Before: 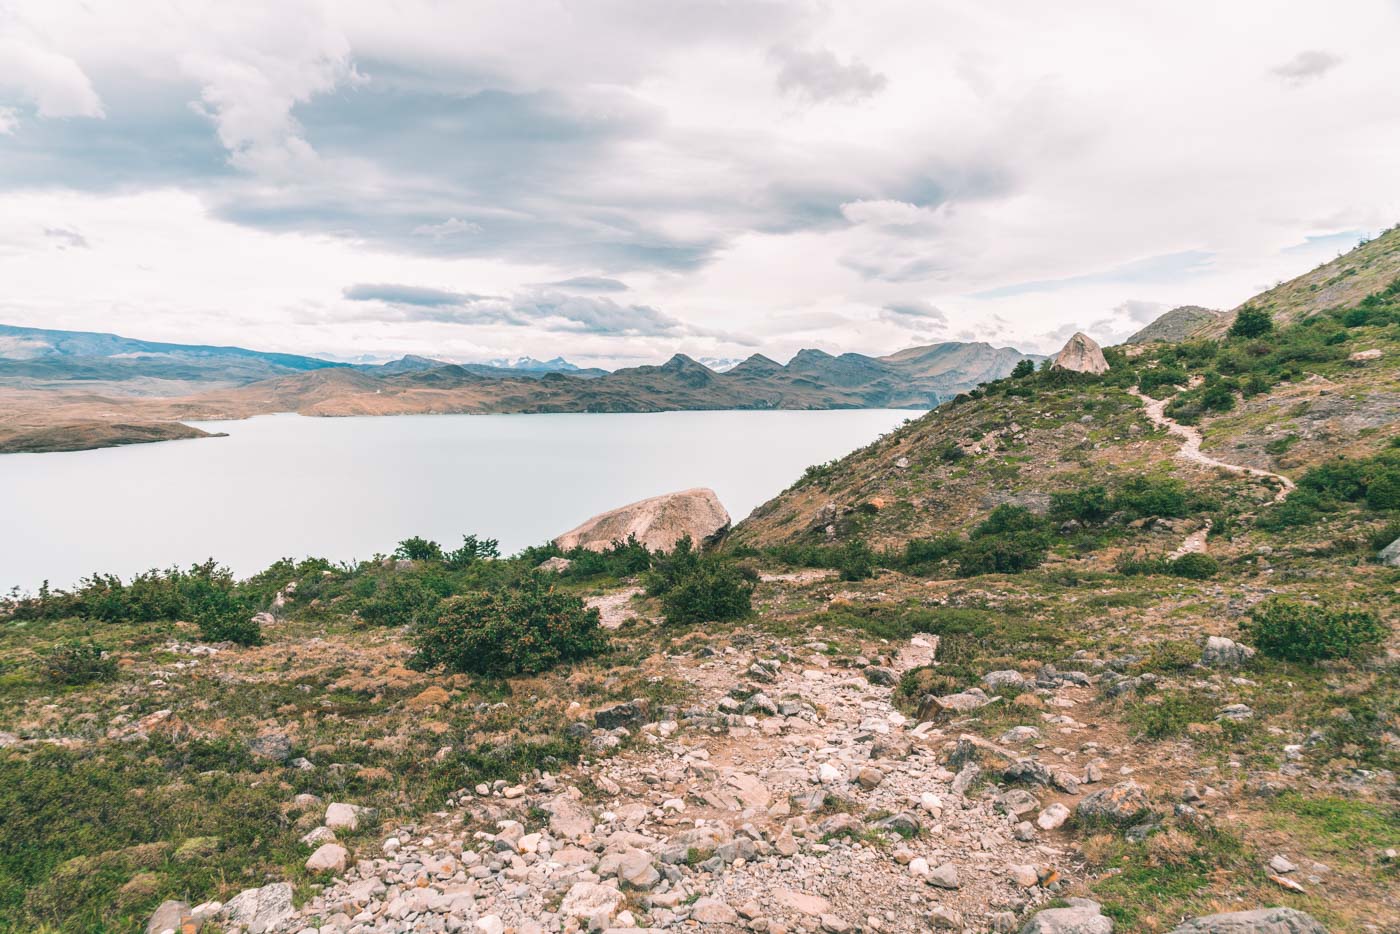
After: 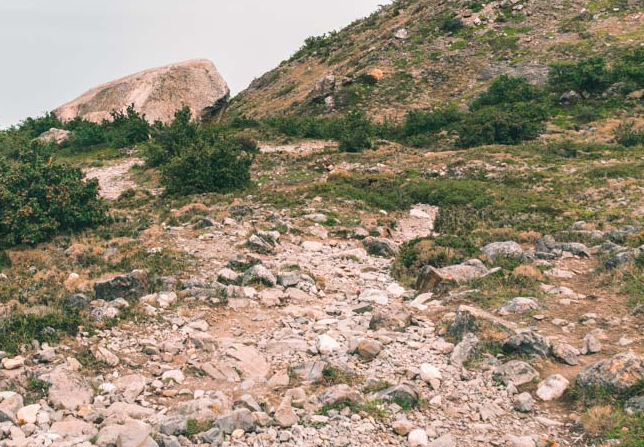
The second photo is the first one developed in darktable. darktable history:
crop: left 35.852%, top 45.967%, right 18.108%, bottom 6.108%
